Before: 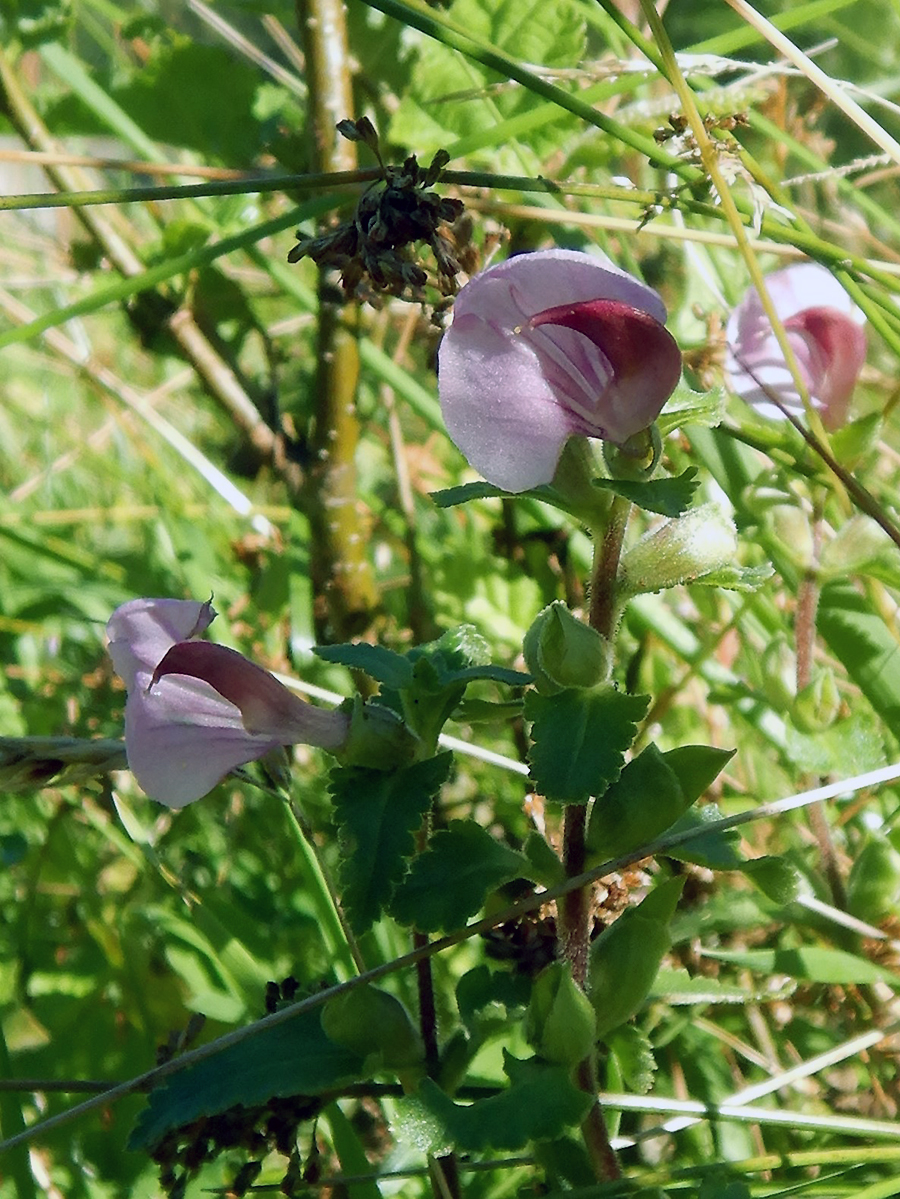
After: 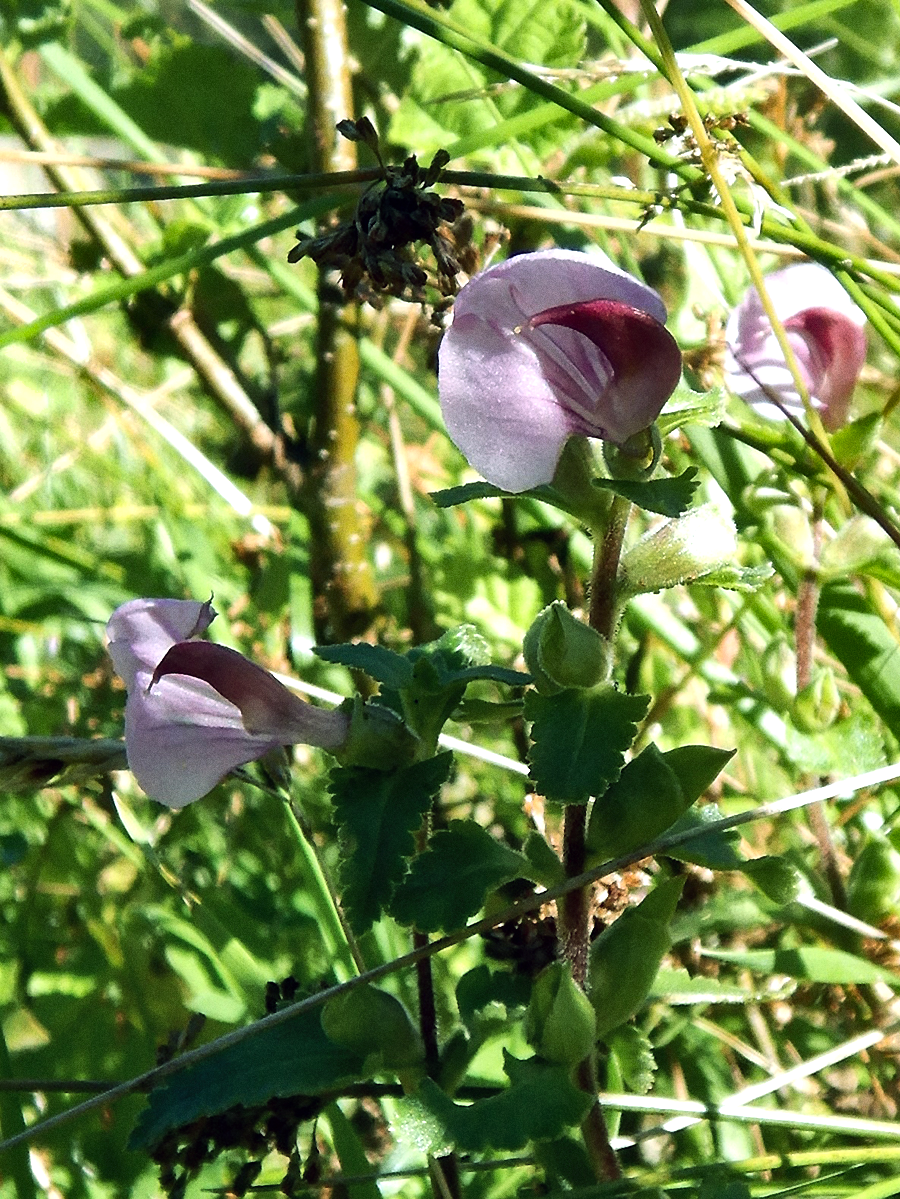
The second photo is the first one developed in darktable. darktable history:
shadows and highlights: shadows 60, soften with gaussian
grain: coarseness 0.09 ISO
tone equalizer: -8 EV -0.75 EV, -7 EV -0.7 EV, -6 EV -0.6 EV, -5 EV -0.4 EV, -3 EV 0.4 EV, -2 EV 0.6 EV, -1 EV 0.7 EV, +0 EV 0.75 EV, edges refinement/feathering 500, mask exposure compensation -1.57 EV, preserve details no
